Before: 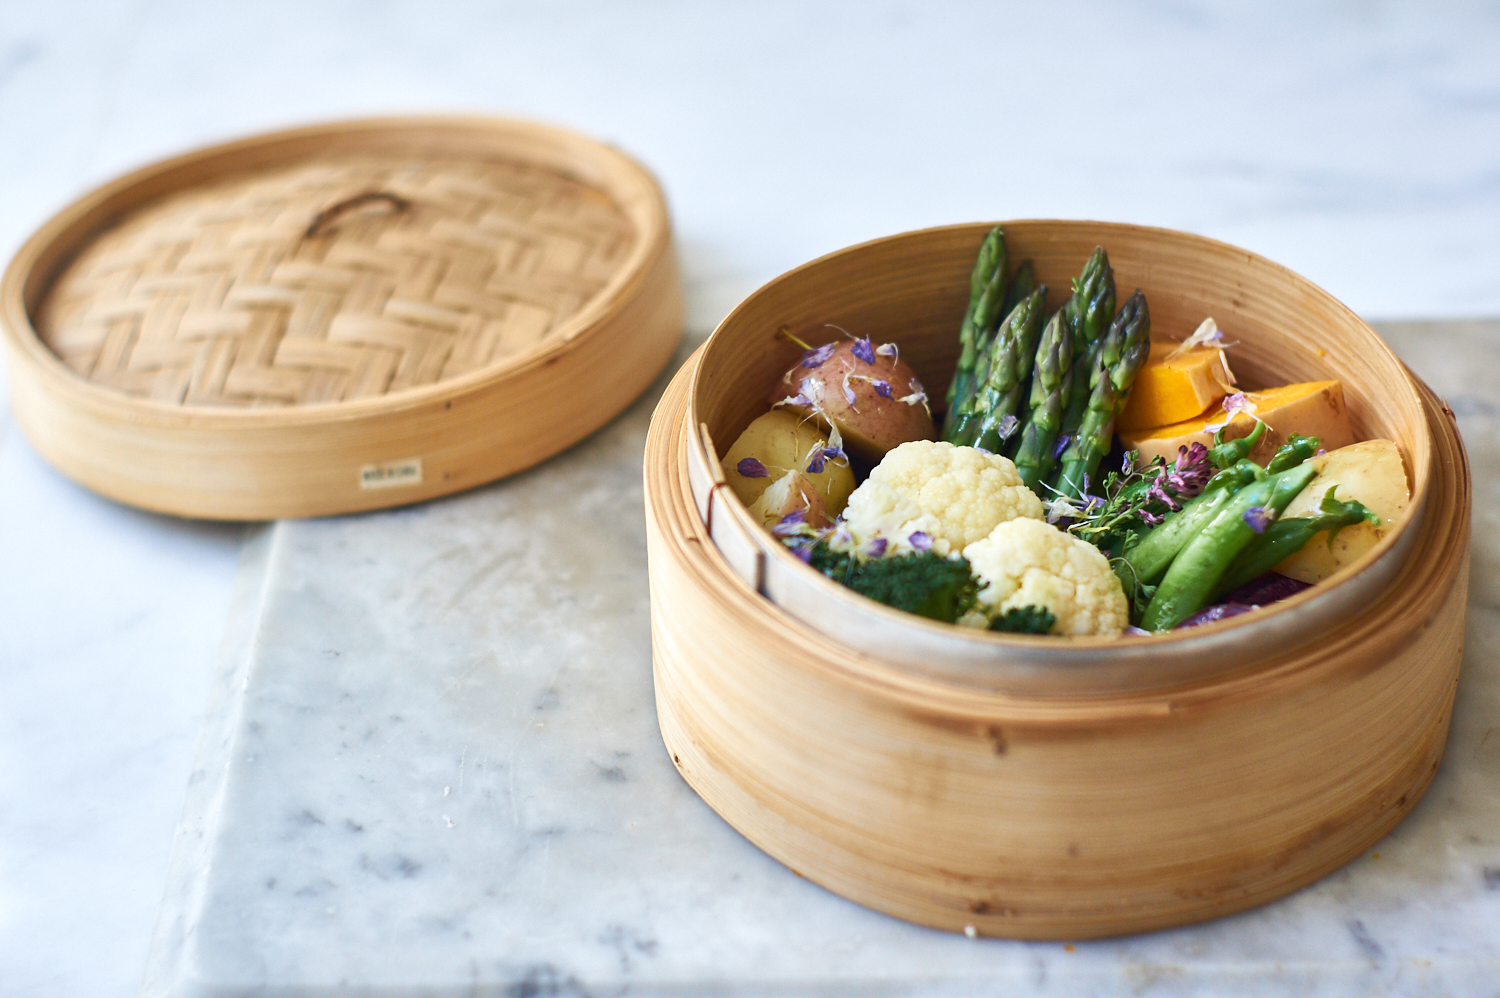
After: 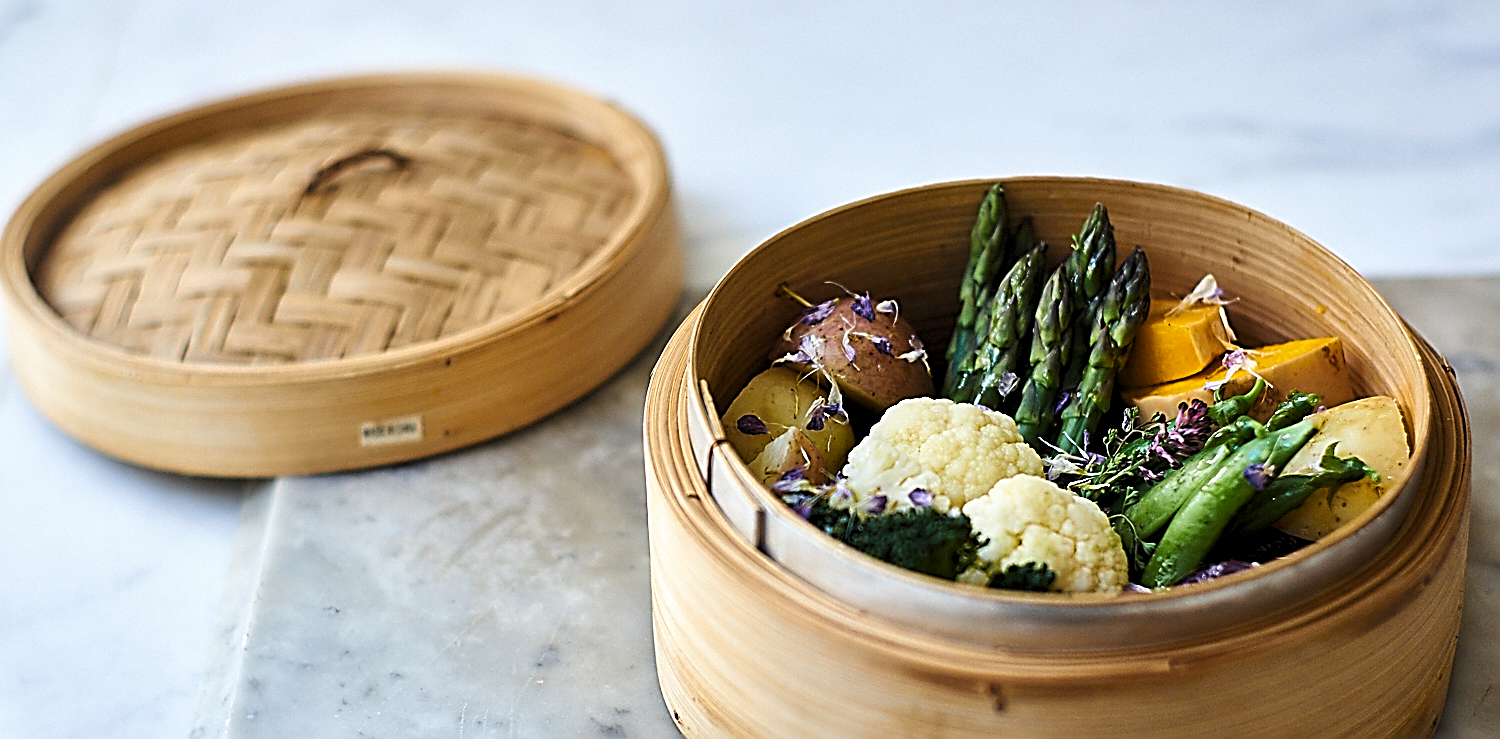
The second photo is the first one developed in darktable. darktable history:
crop: top 4.349%, bottom 21.596%
sharpen: amount 1.864
color balance rgb: perceptual saturation grading › global saturation 19.609%
levels: levels [0.116, 0.574, 1]
